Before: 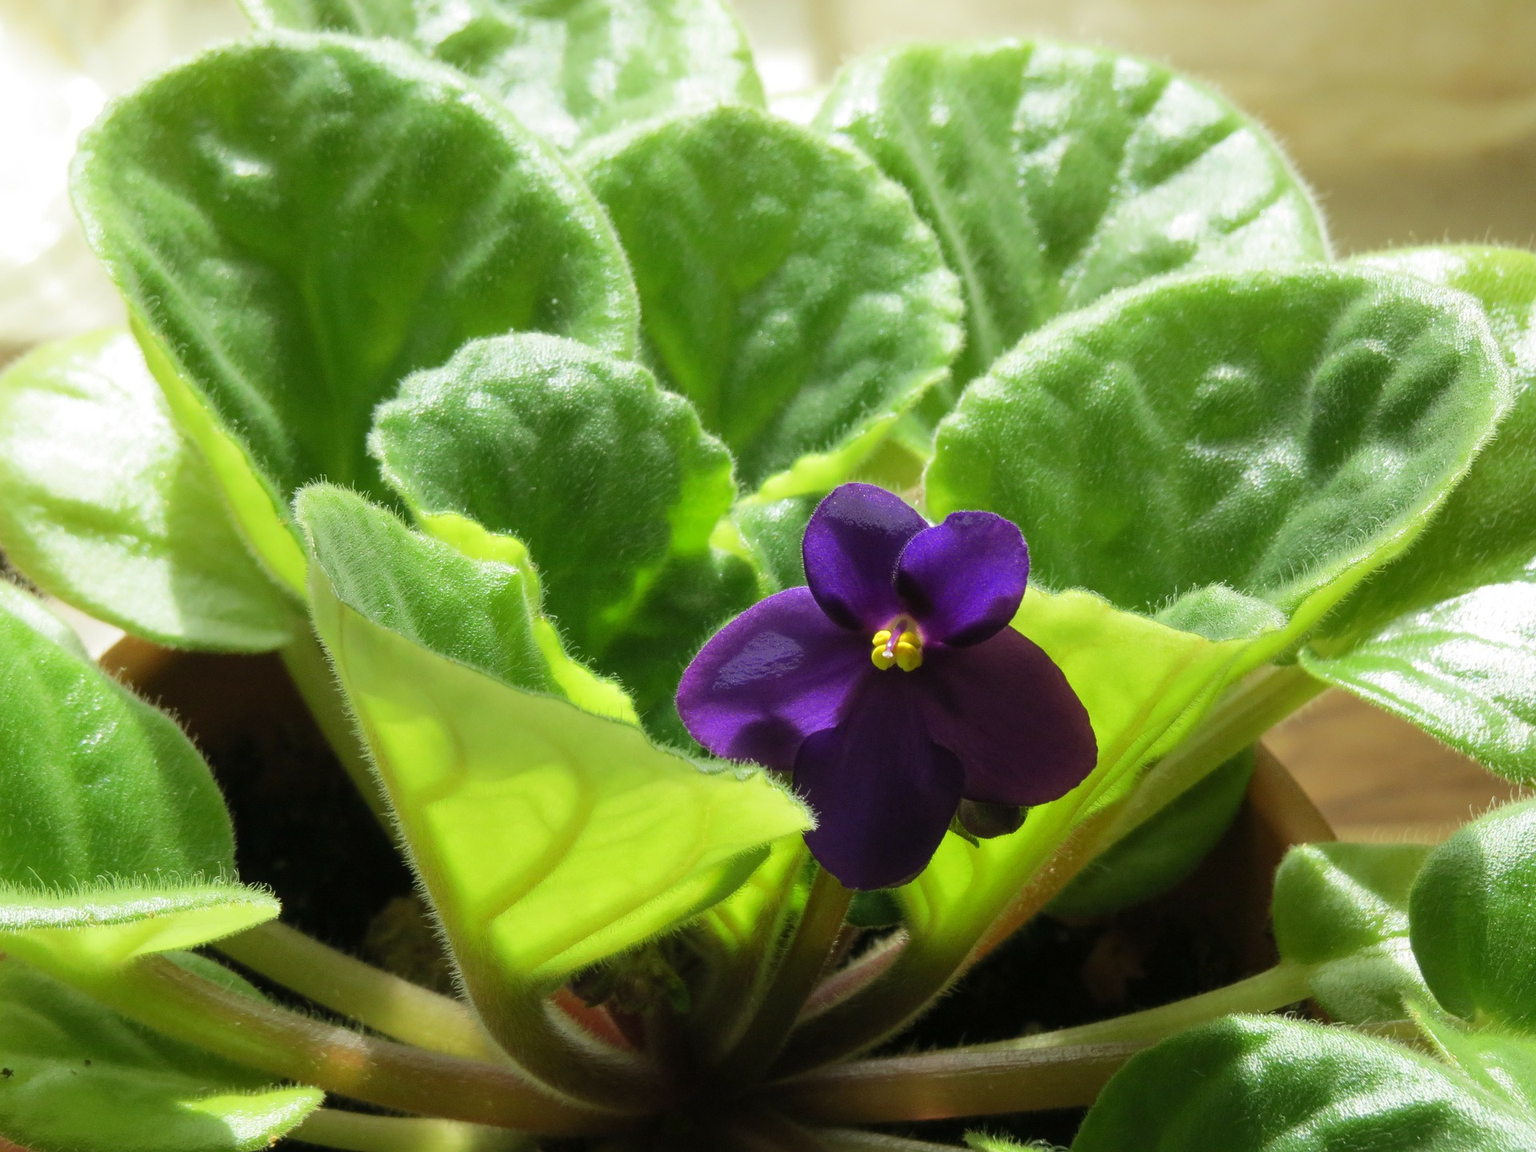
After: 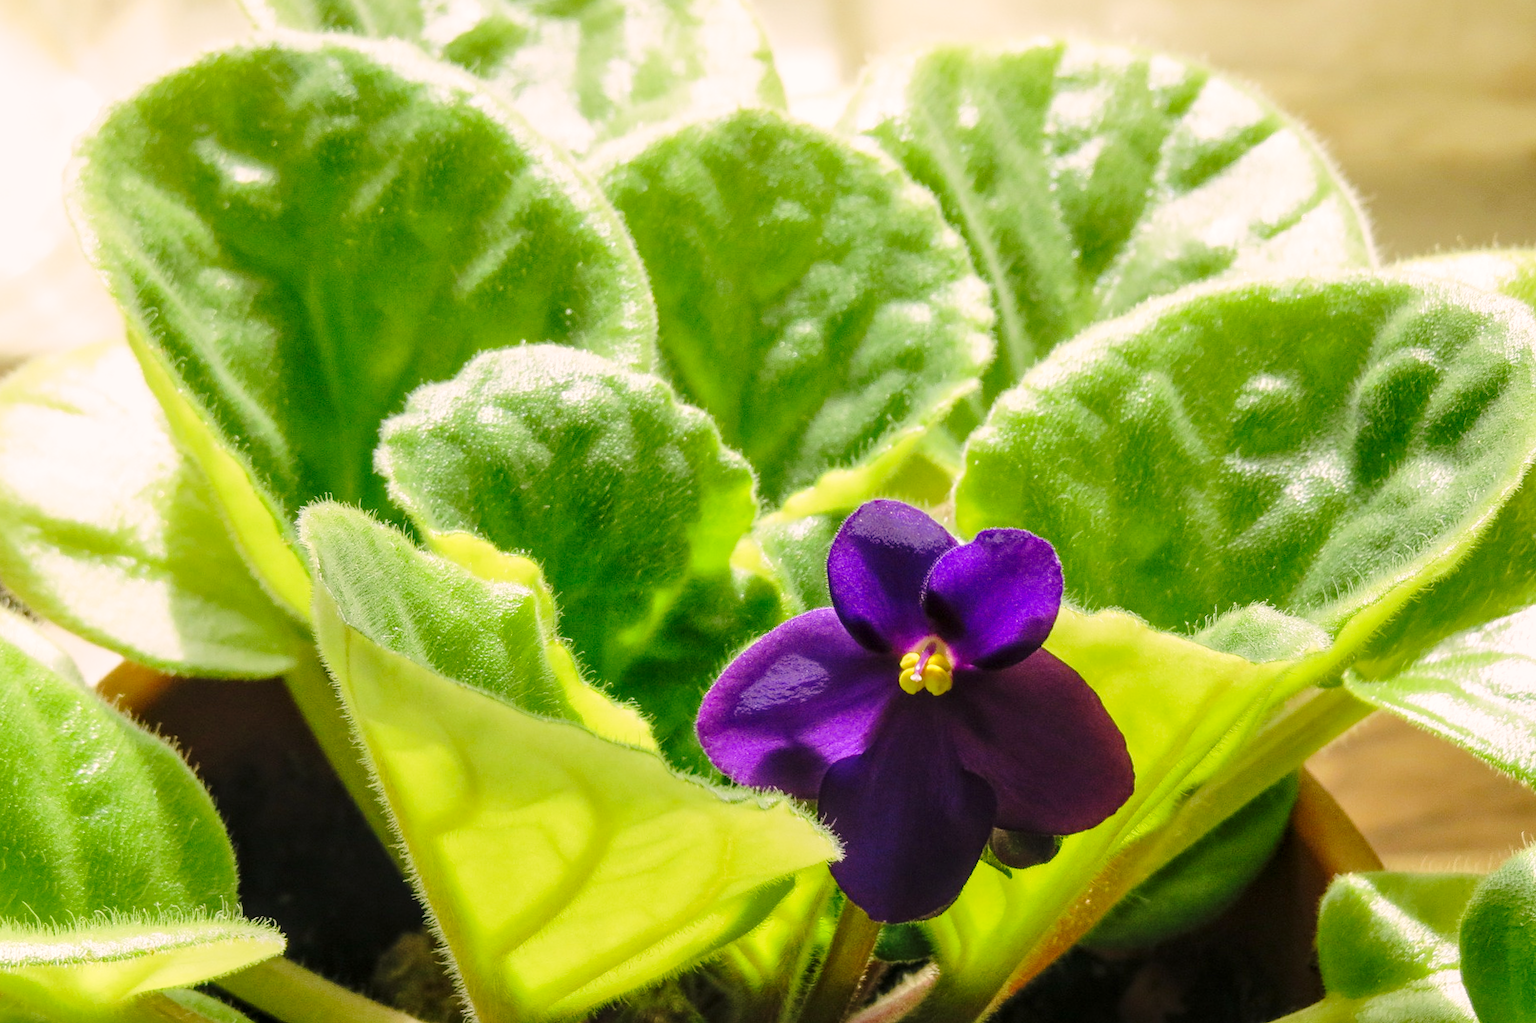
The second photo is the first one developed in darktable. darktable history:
color correction: highlights a* 7.34, highlights b* 4.37
tone equalizer: -8 EV 0.25 EV, -7 EV 0.417 EV, -6 EV 0.417 EV, -5 EV 0.25 EV, -3 EV -0.25 EV, -2 EV -0.417 EV, -1 EV -0.417 EV, +0 EV -0.25 EV, edges refinement/feathering 500, mask exposure compensation -1.57 EV, preserve details guided filter
base curve: curves: ch0 [(0, 0) (0.028, 0.03) (0.121, 0.232) (0.46, 0.748) (0.859, 0.968) (1, 1)], preserve colors none
crop and rotate: angle 0.2°, left 0.275%, right 3.127%, bottom 14.18%
local contrast: detail 130%
